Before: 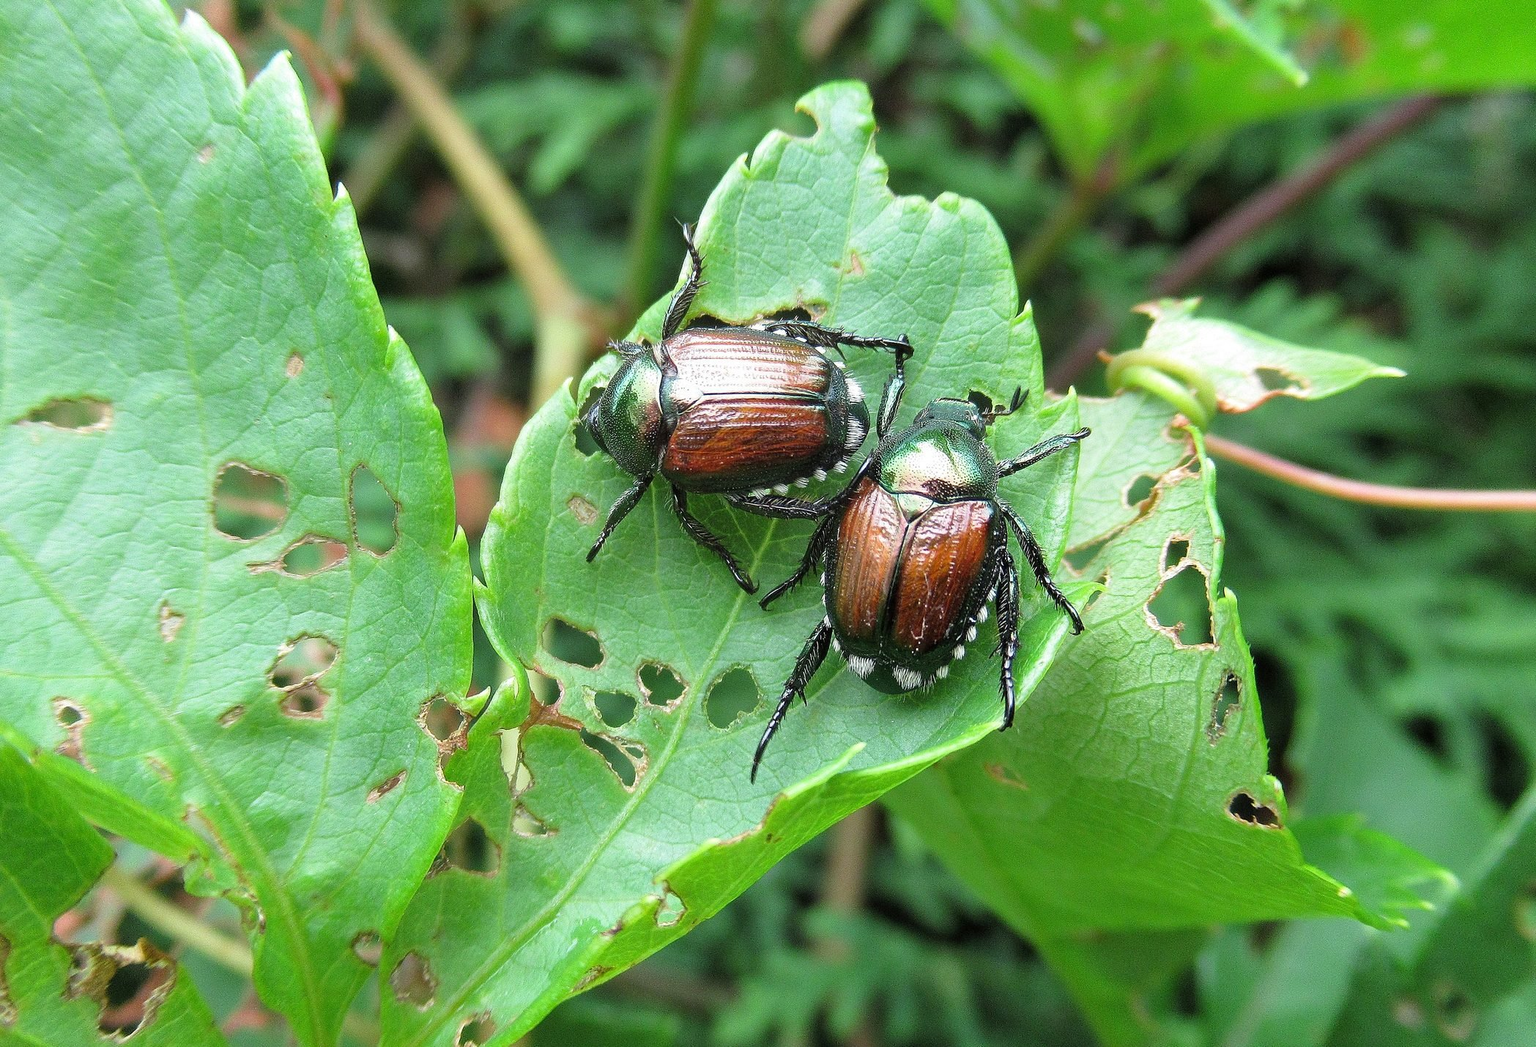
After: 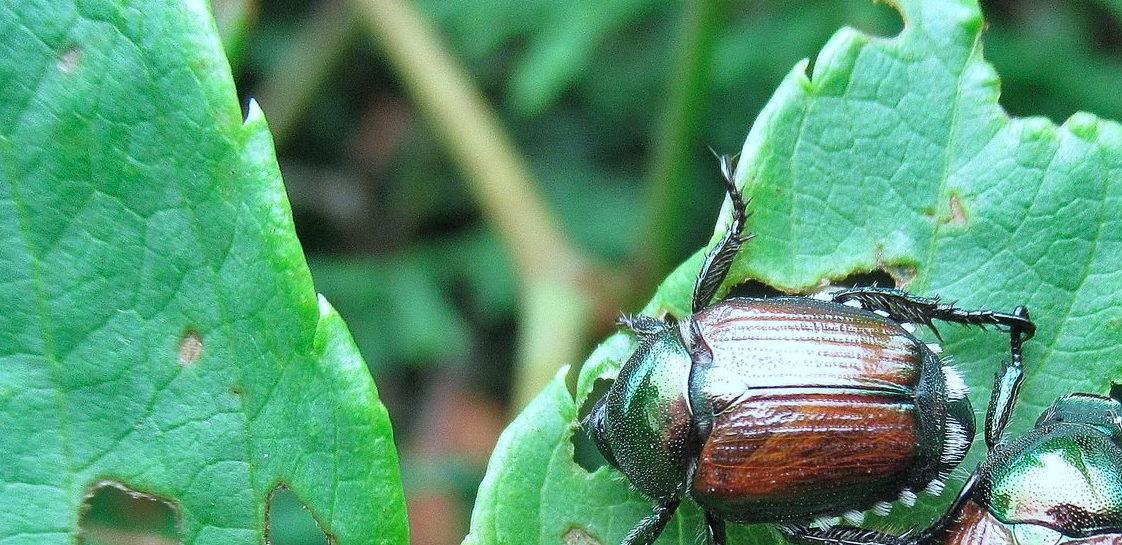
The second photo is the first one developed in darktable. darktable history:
crop: left 10.148%, top 10.545%, right 36.335%, bottom 51.313%
shadows and highlights: shadows 73.43, highlights -60.77, soften with gaussian
color calibration: illuminant F (fluorescent), F source F9 (Cool White Deluxe 4150 K) – high CRI, x 0.374, y 0.373, temperature 4153.54 K
